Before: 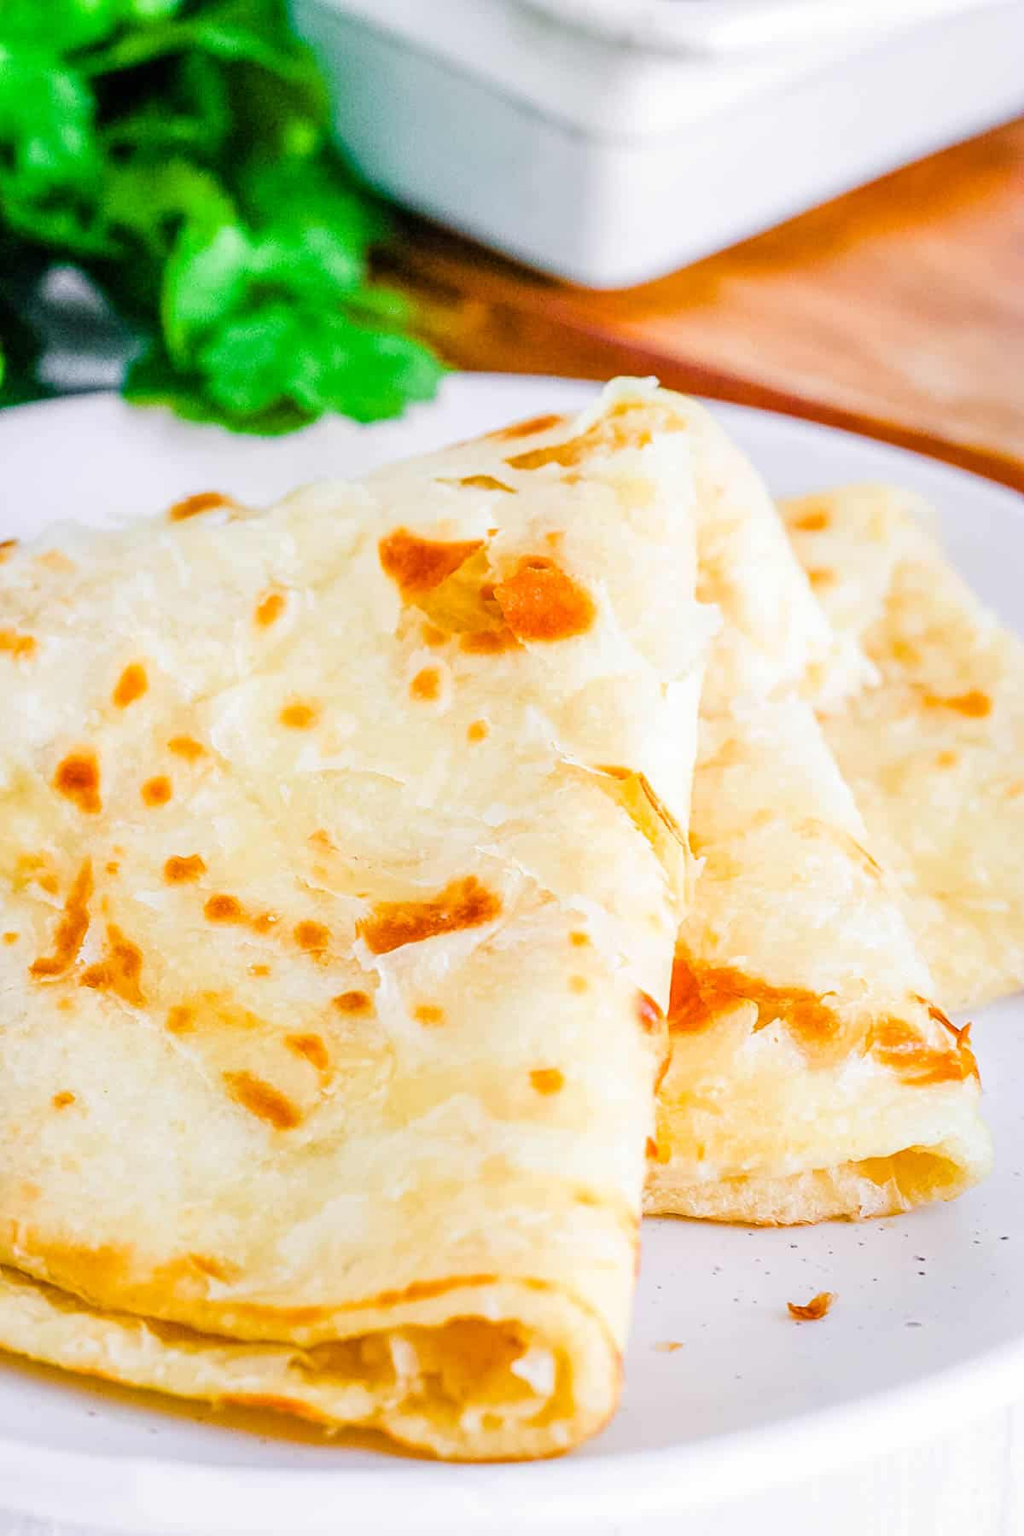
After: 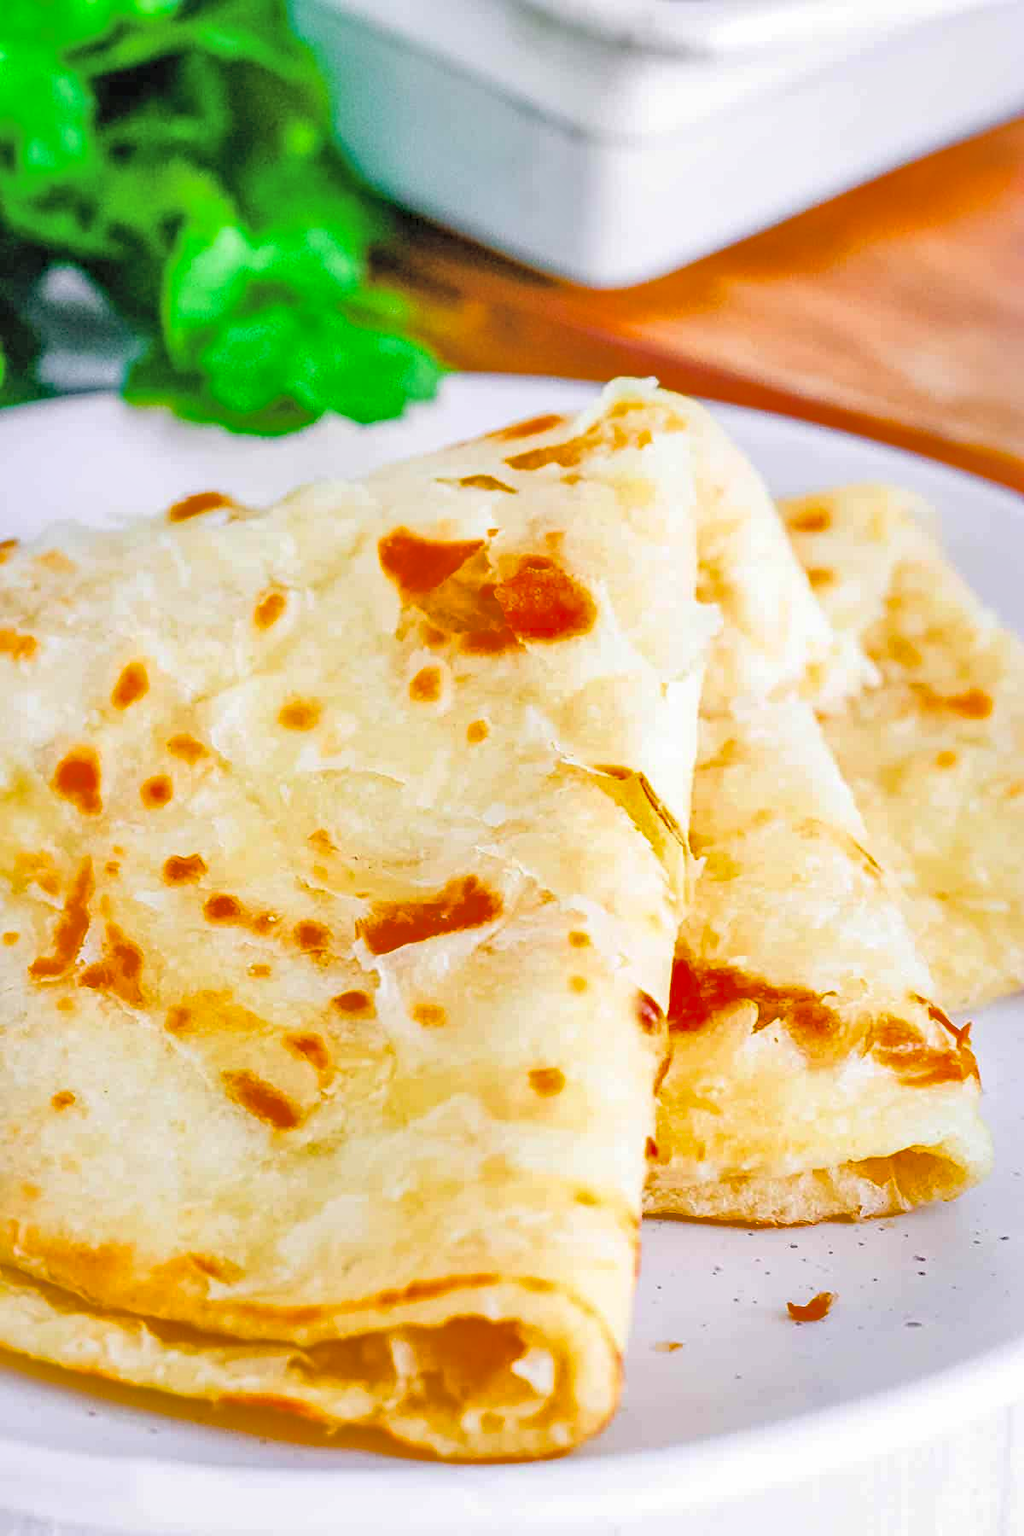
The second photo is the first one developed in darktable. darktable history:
haze removal: compatibility mode true, adaptive false
contrast brightness saturation: contrast 0.138, brightness 0.211
shadows and highlights: highlights -59.89
